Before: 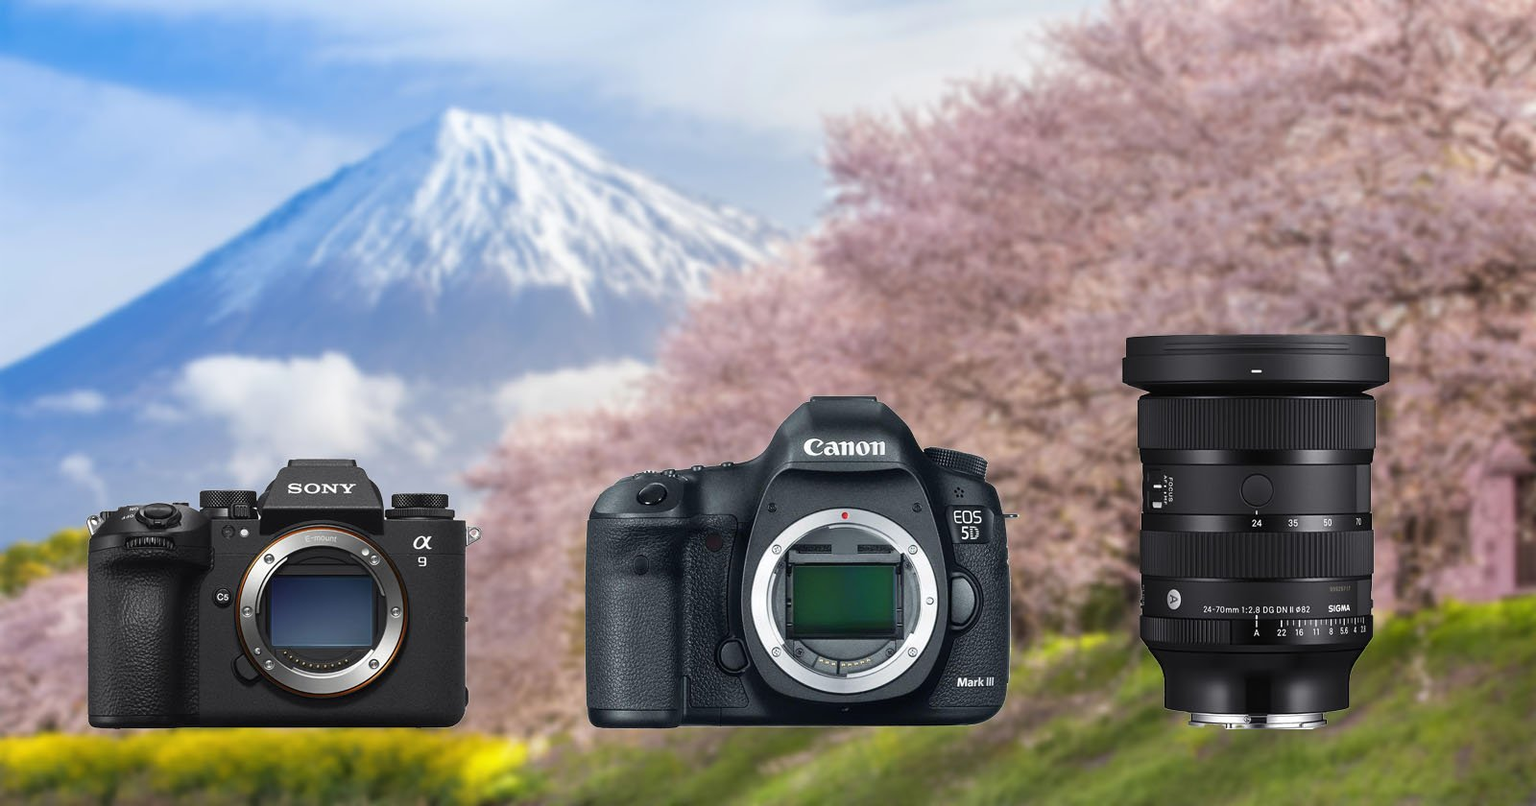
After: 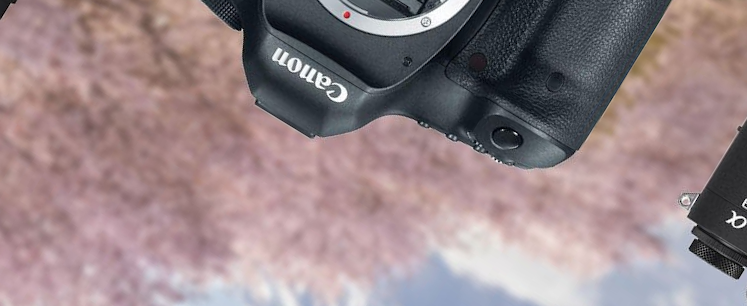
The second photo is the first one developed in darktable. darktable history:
crop and rotate: angle 148.52°, left 9.204%, top 15.637%, right 4.459%, bottom 17.04%
